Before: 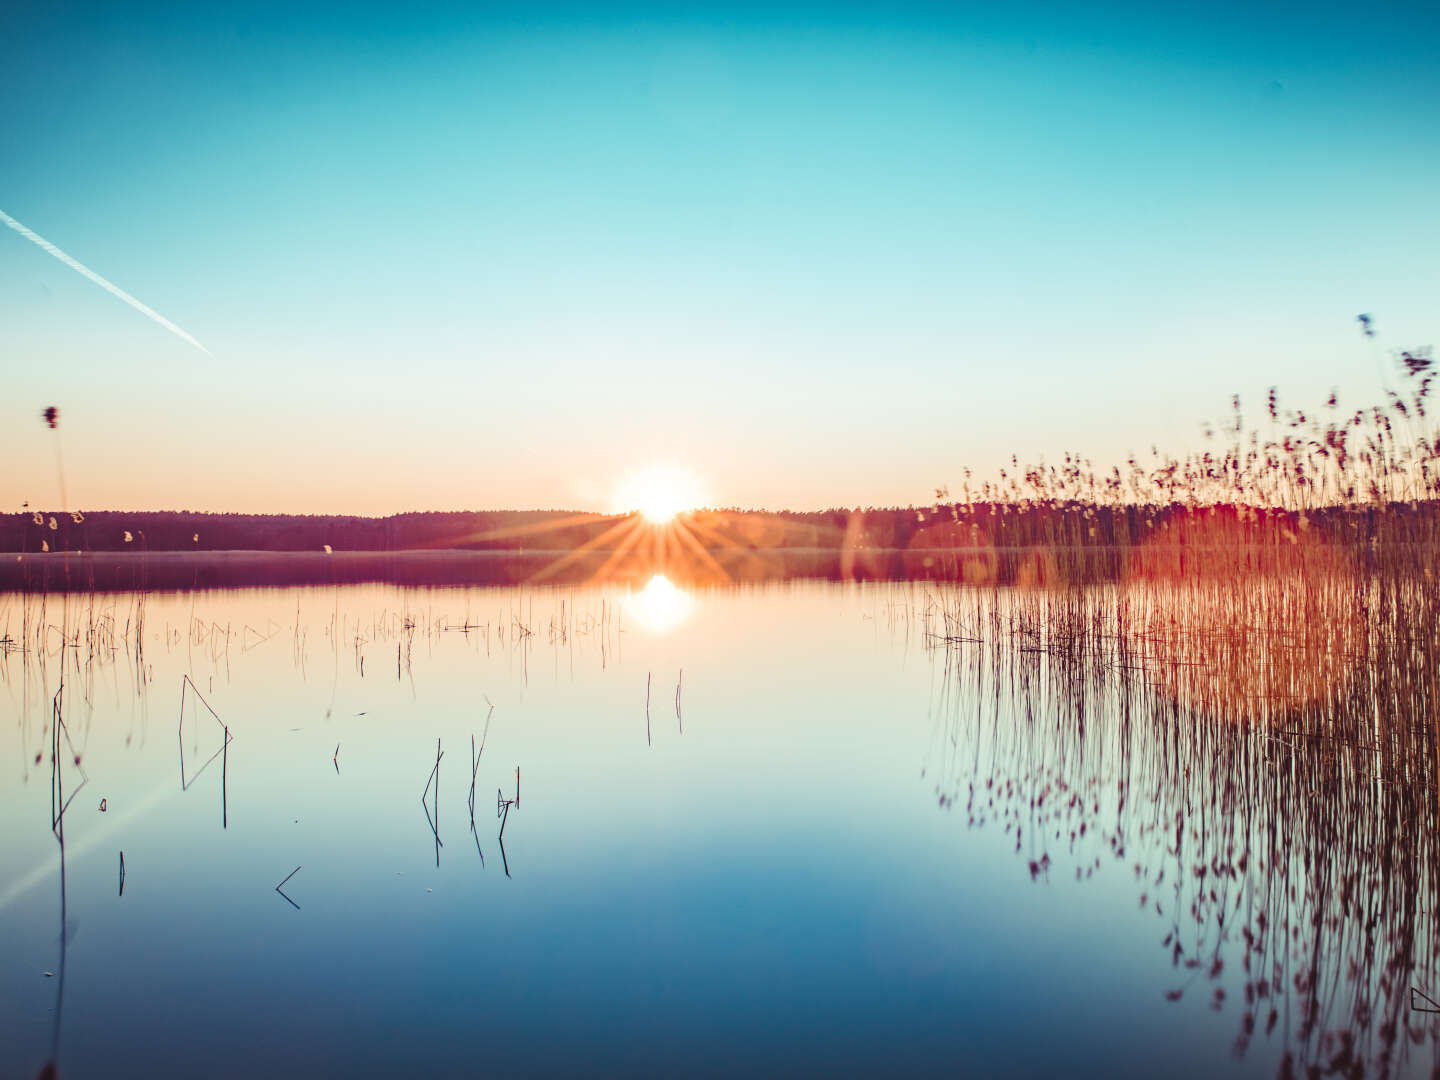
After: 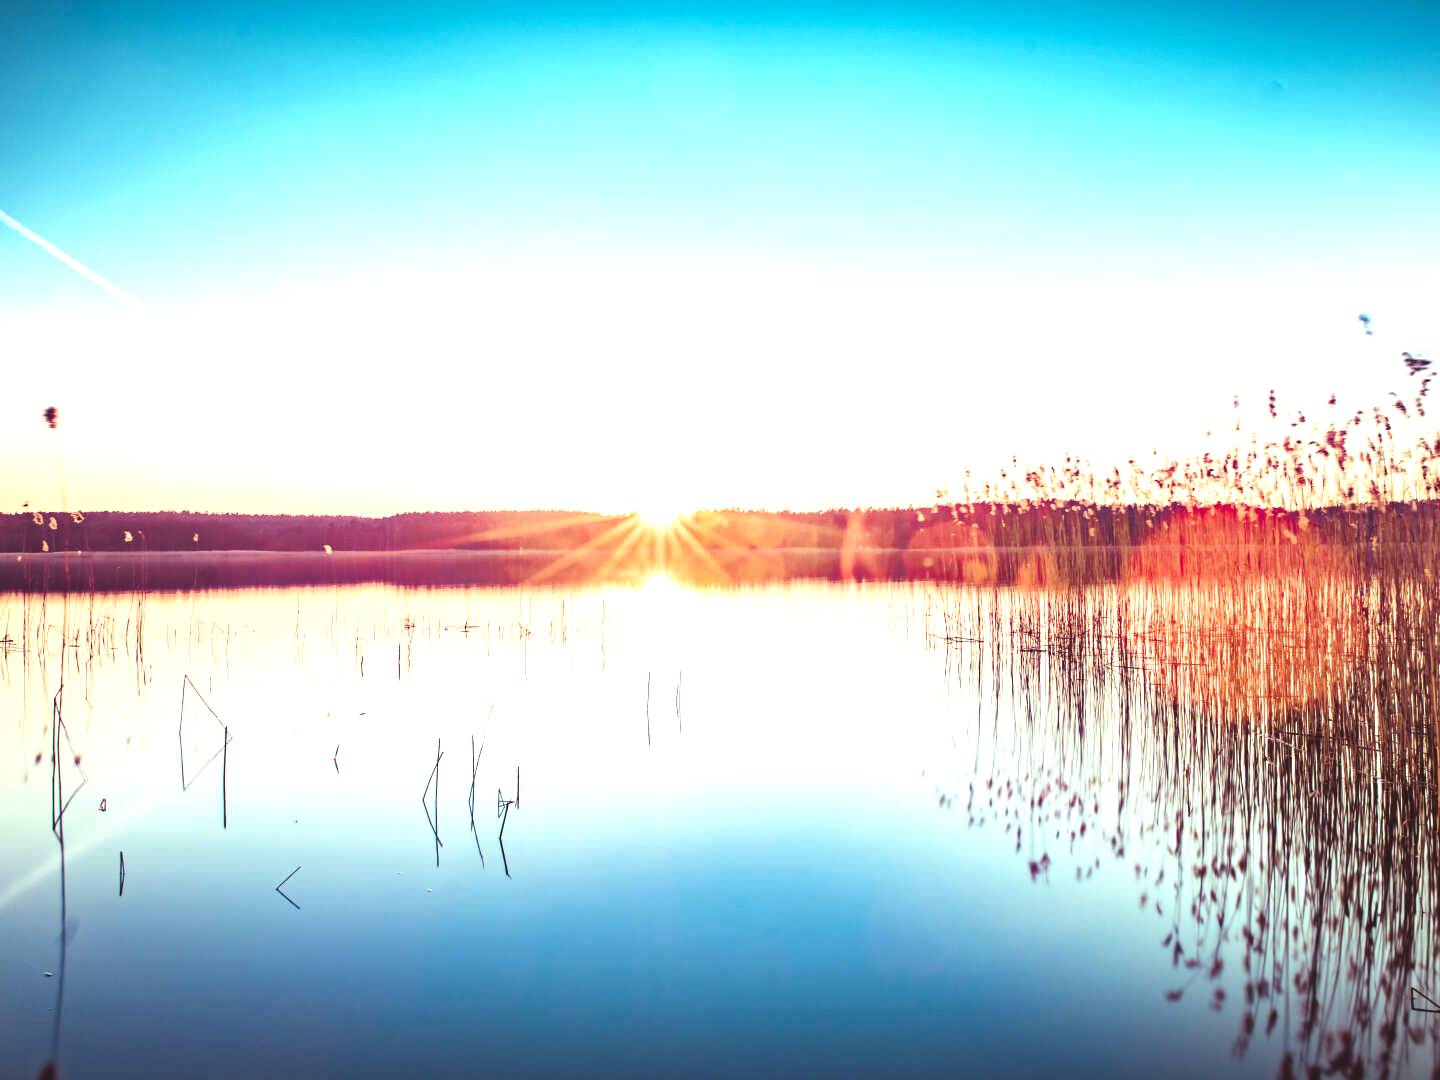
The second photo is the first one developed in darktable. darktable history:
exposure: exposure 0.487 EV, compensate exposure bias true, compensate highlight preservation false
tone equalizer: -8 EV -0.442 EV, -7 EV -0.37 EV, -6 EV -0.32 EV, -5 EV -0.262 EV, -3 EV 0.212 EV, -2 EV 0.356 EV, -1 EV 0.408 EV, +0 EV 0.424 EV
local contrast: mode bilateral grid, contrast 14, coarseness 37, detail 105%, midtone range 0.2
